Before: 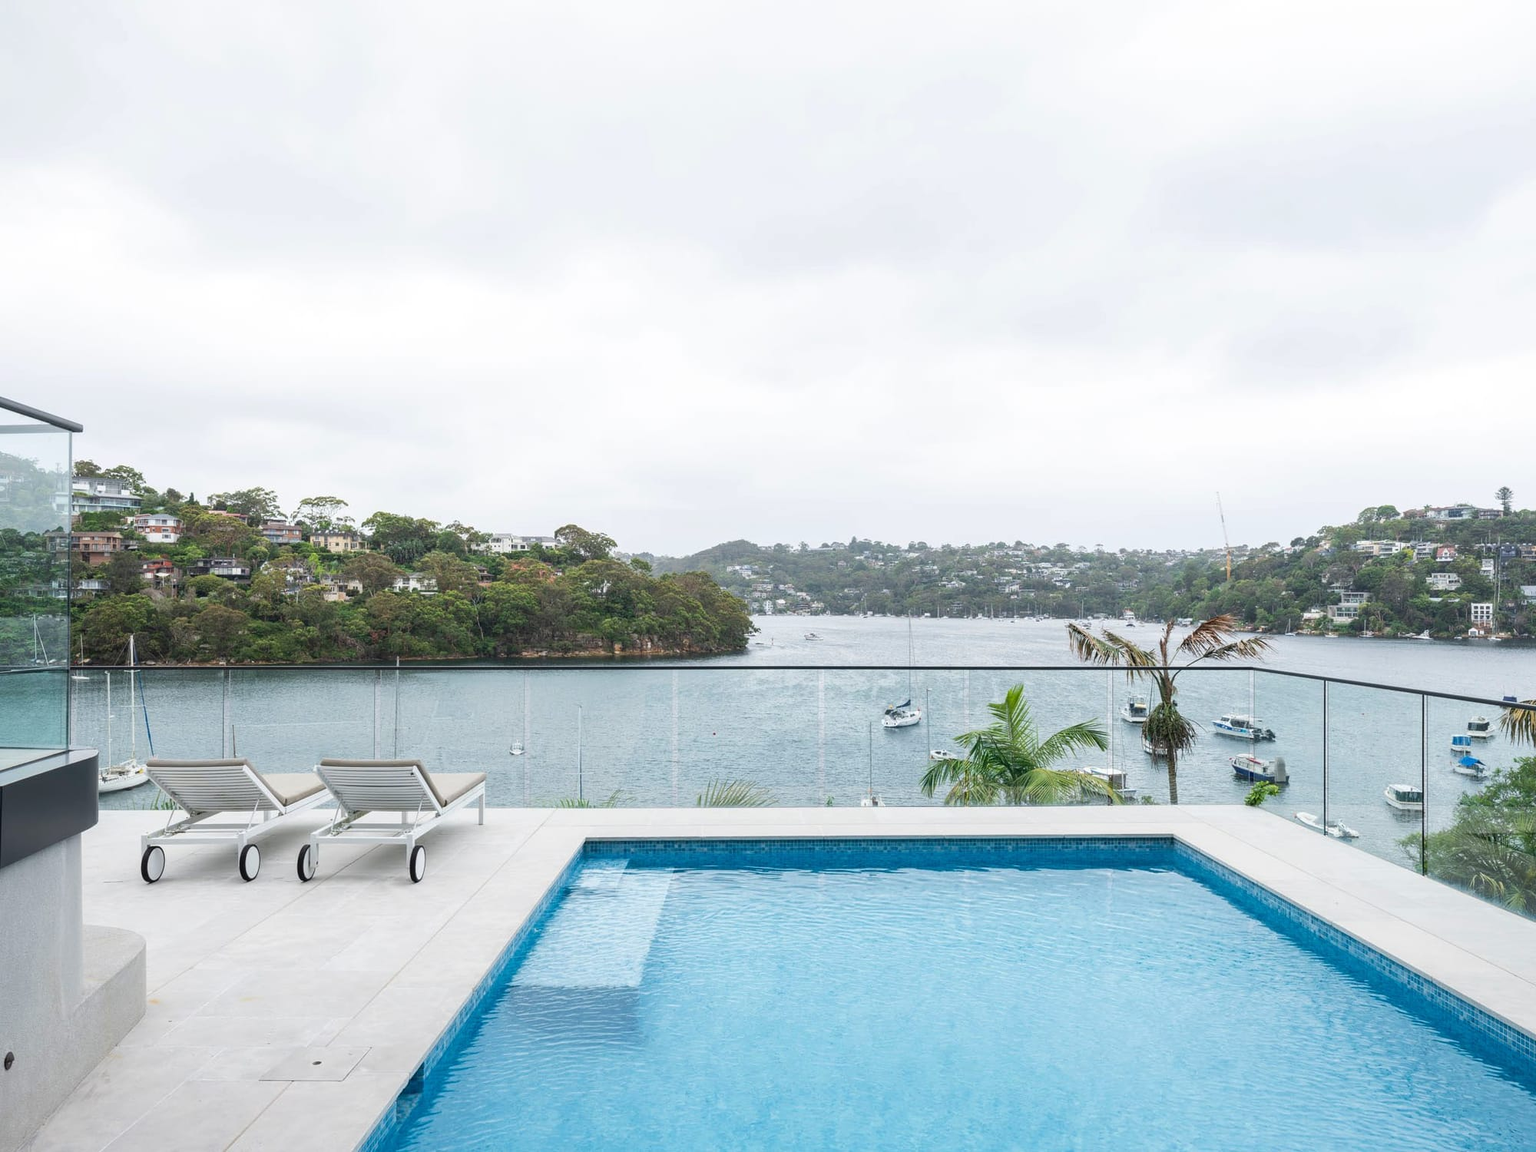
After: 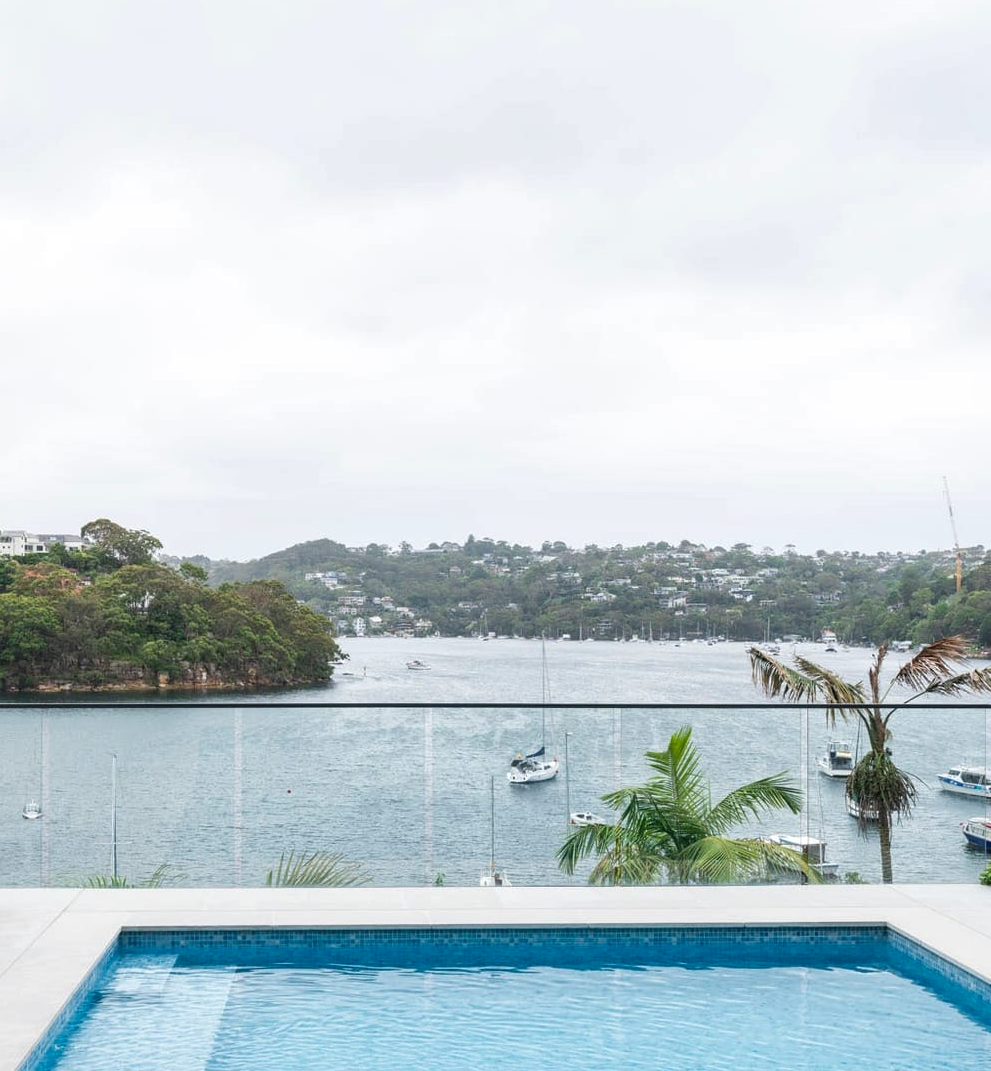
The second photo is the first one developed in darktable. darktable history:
local contrast: mode bilateral grid, contrast 20, coarseness 50, detail 120%, midtone range 0.2
crop: left 32.075%, top 10.976%, right 18.355%, bottom 17.596%
white balance: emerald 1
